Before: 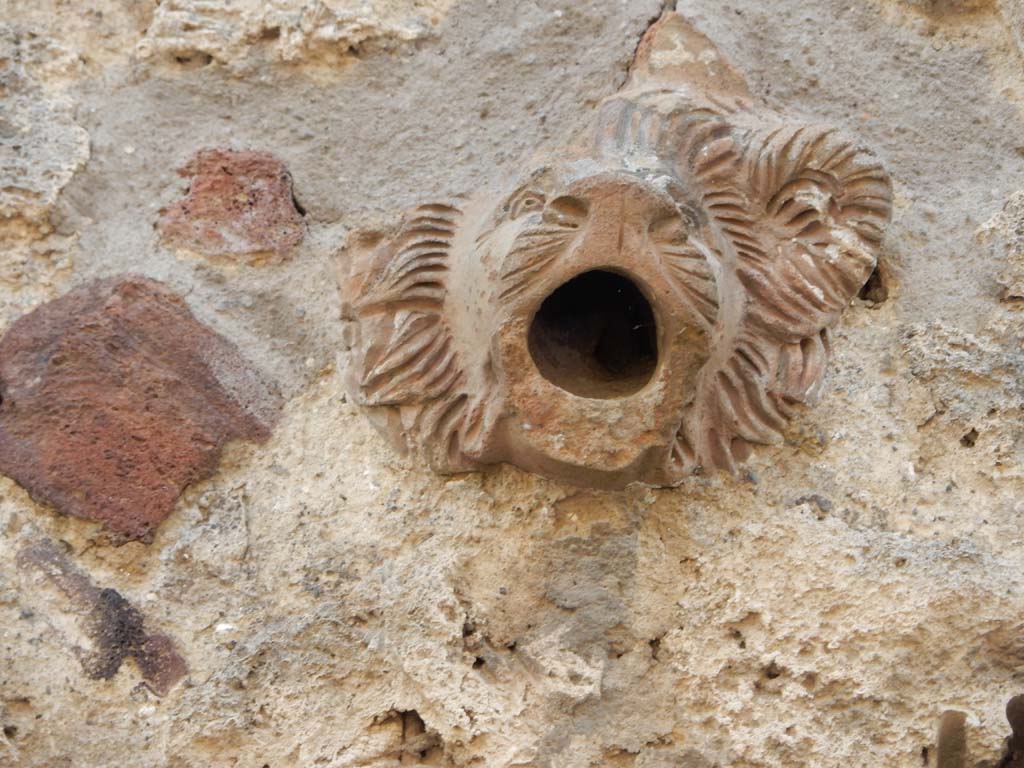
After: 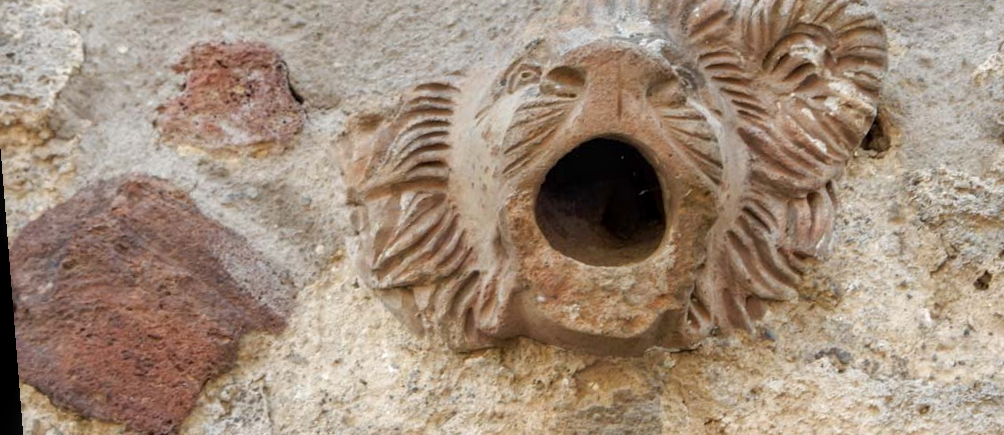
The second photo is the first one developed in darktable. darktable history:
local contrast: on, module defaults
crop: left 1.744%, top 19.225%, right 5.069%, bottom 28.357%
rotate and perspective: rotation -4.2°, shear 0.006, automatic cropping off
